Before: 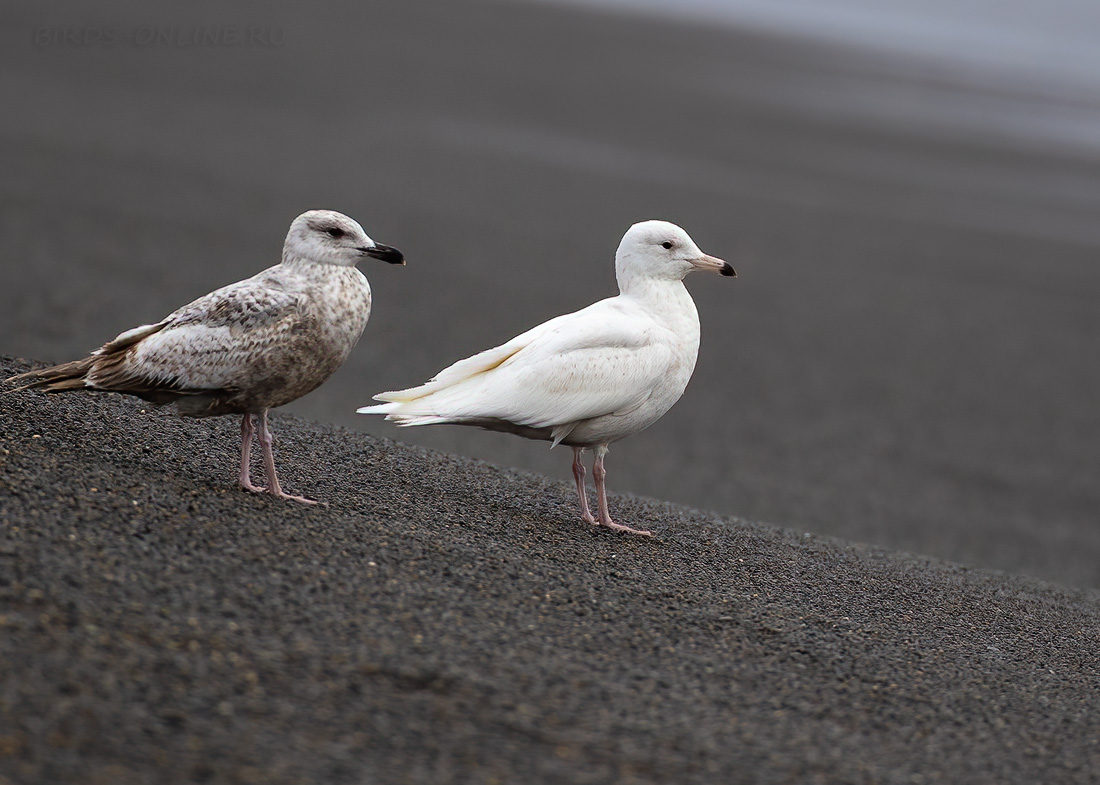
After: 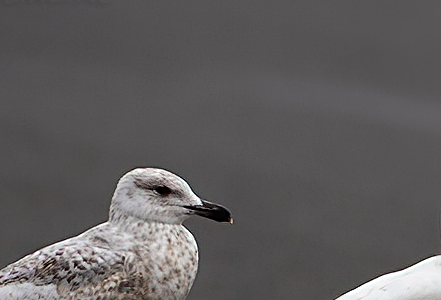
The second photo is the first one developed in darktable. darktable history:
shadows and highlights: shadows -20.2, white point adjustment -1.97, highlights -34.79
crop: left 15.765%, top 5.435%, right 44.126%, bottom 56.309%
sharpen: on, module defaults
